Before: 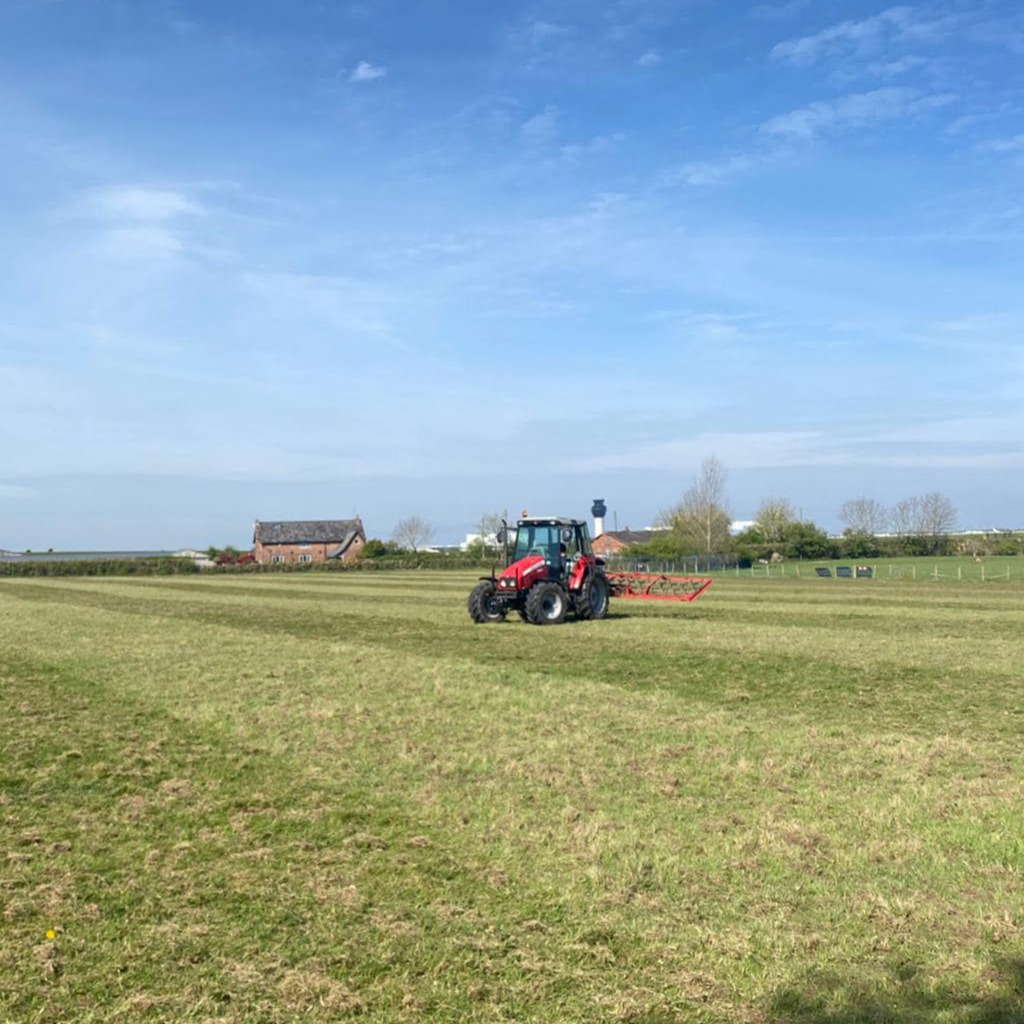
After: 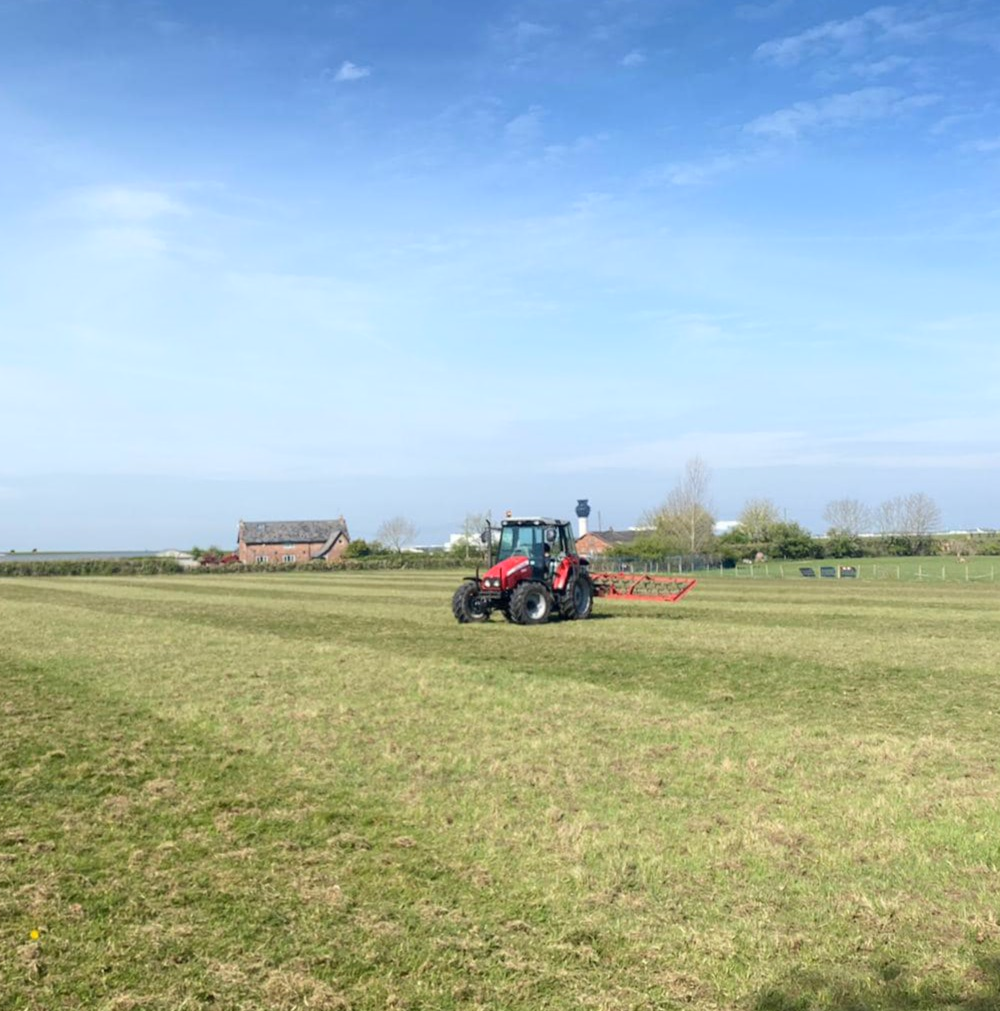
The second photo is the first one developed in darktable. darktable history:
shadows and highlights: shadows -40, highlights 63.2, soften with gaussian
crop and rotate: left 1.624%, right 0.627%, bottom 1.238%
